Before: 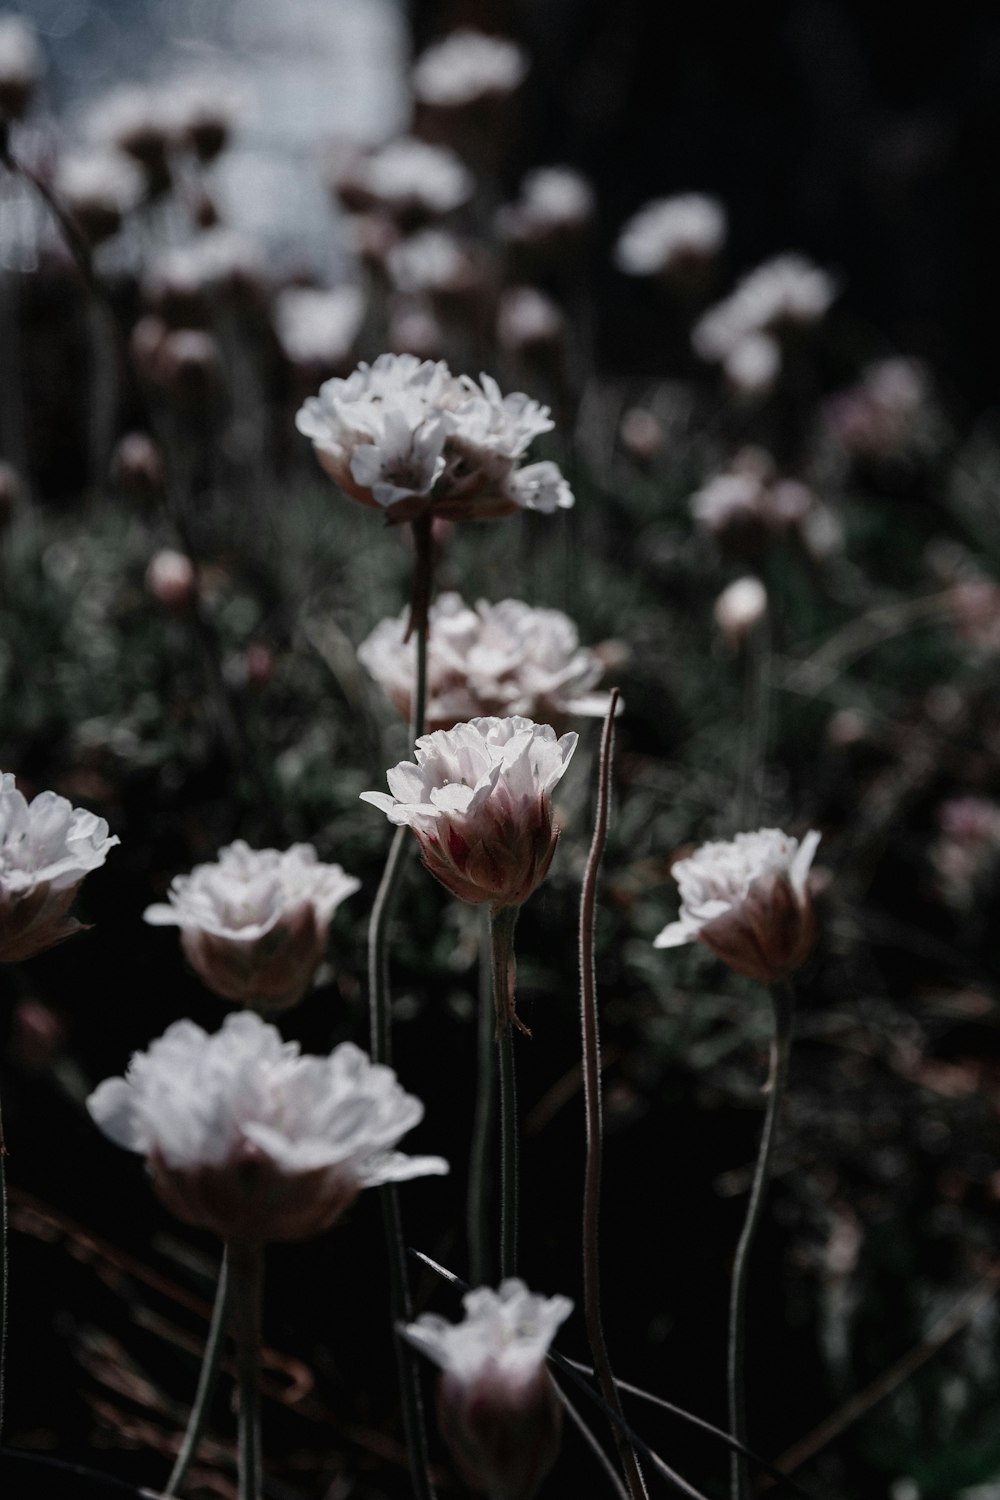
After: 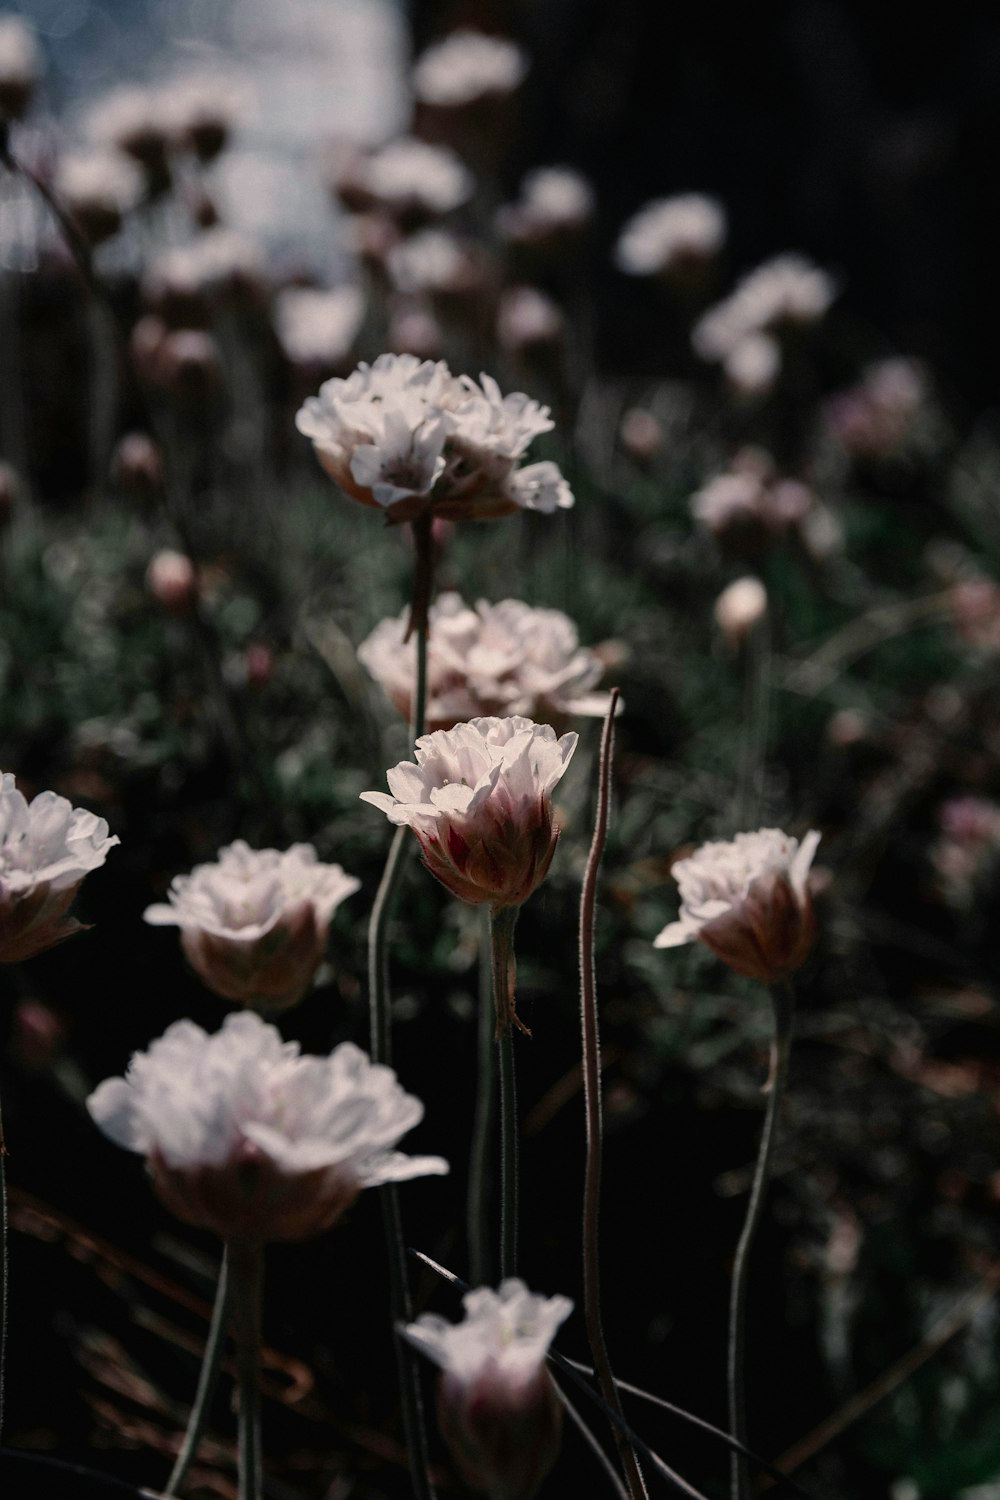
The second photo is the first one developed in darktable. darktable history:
color balance rgb: shadows lift › chroma 0.881%, shadows lift › hue 114.22°, highlights gain › chroma 3.052%, highlights gain › hue 60.17°, perceptual saturation grading › global saturation 25.879%, global vibrance 20%
